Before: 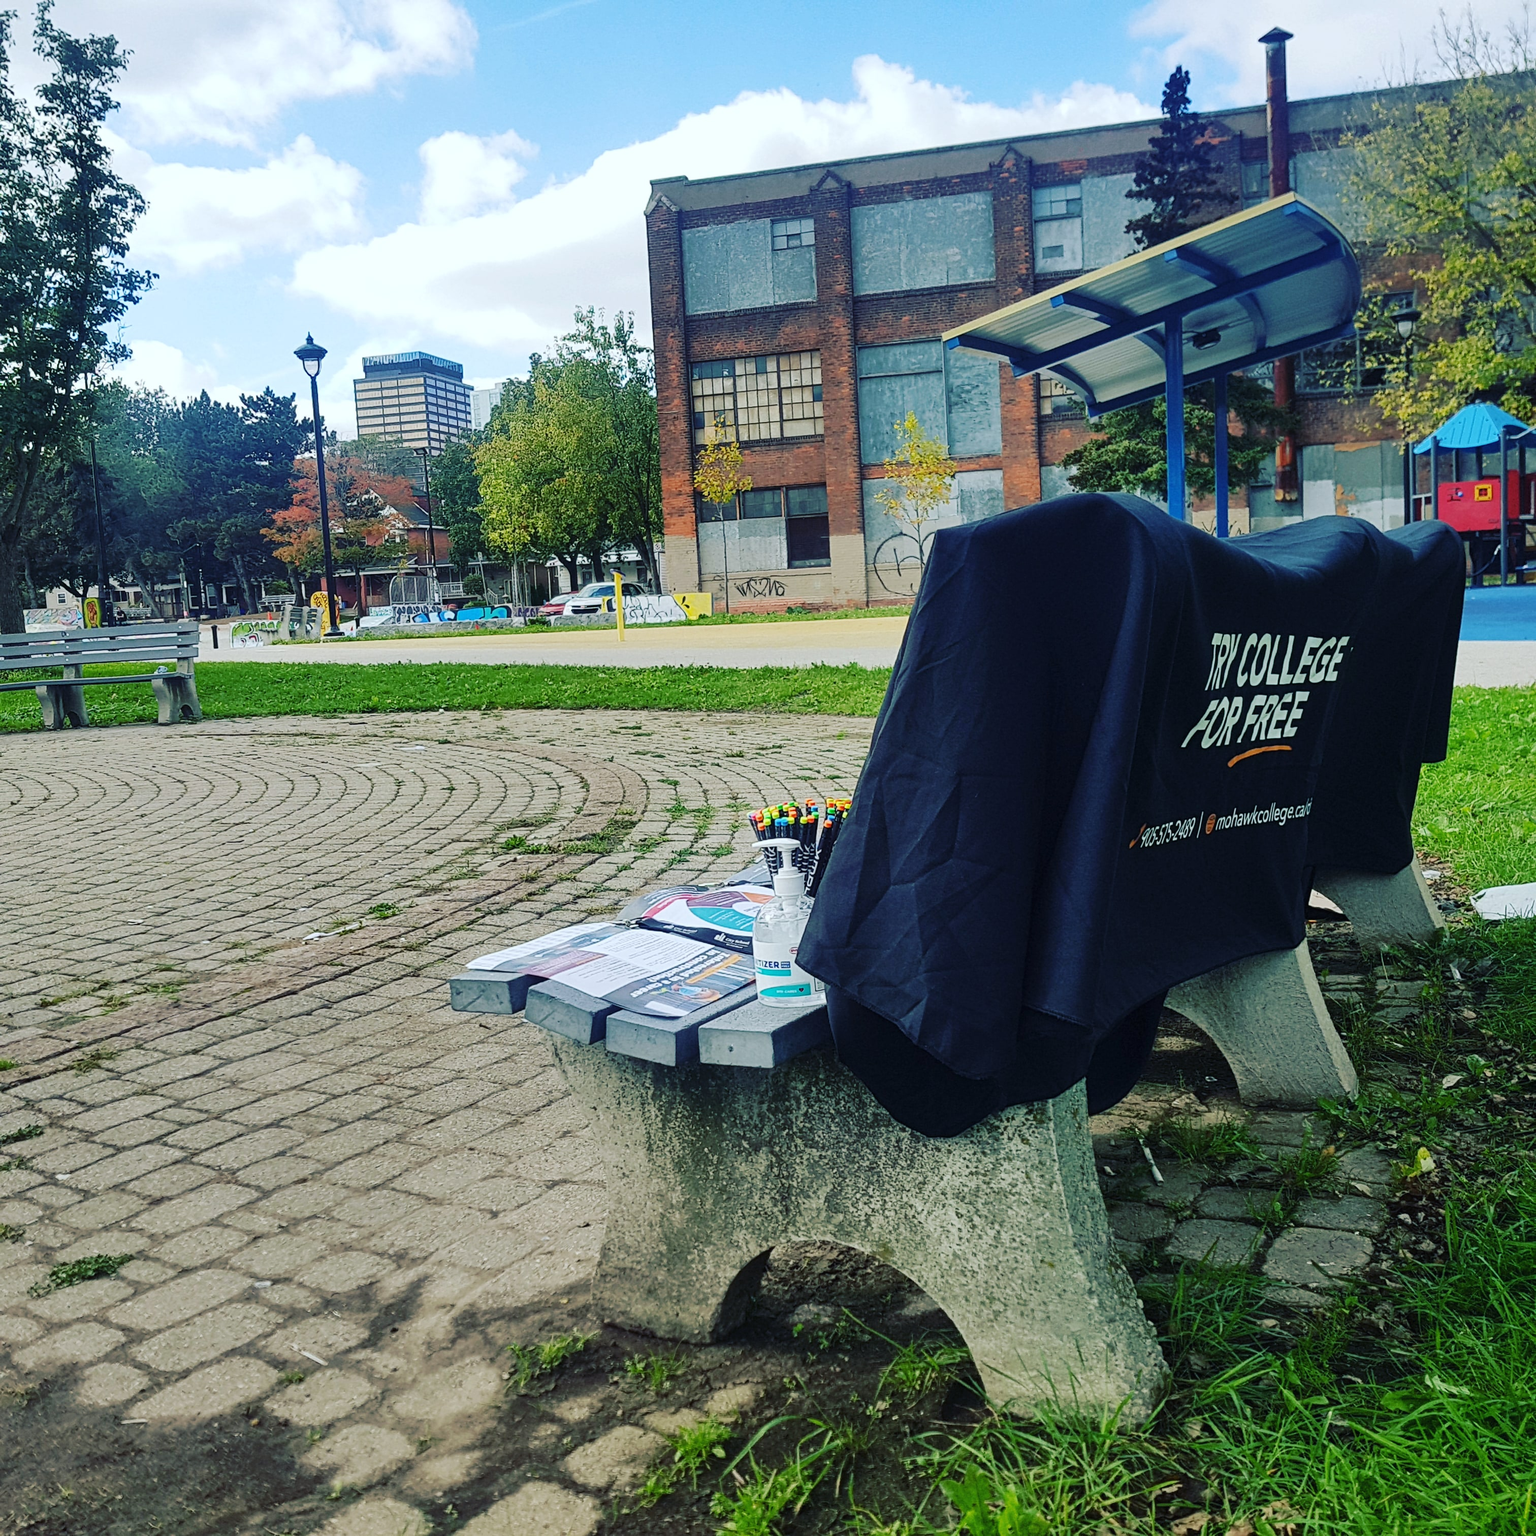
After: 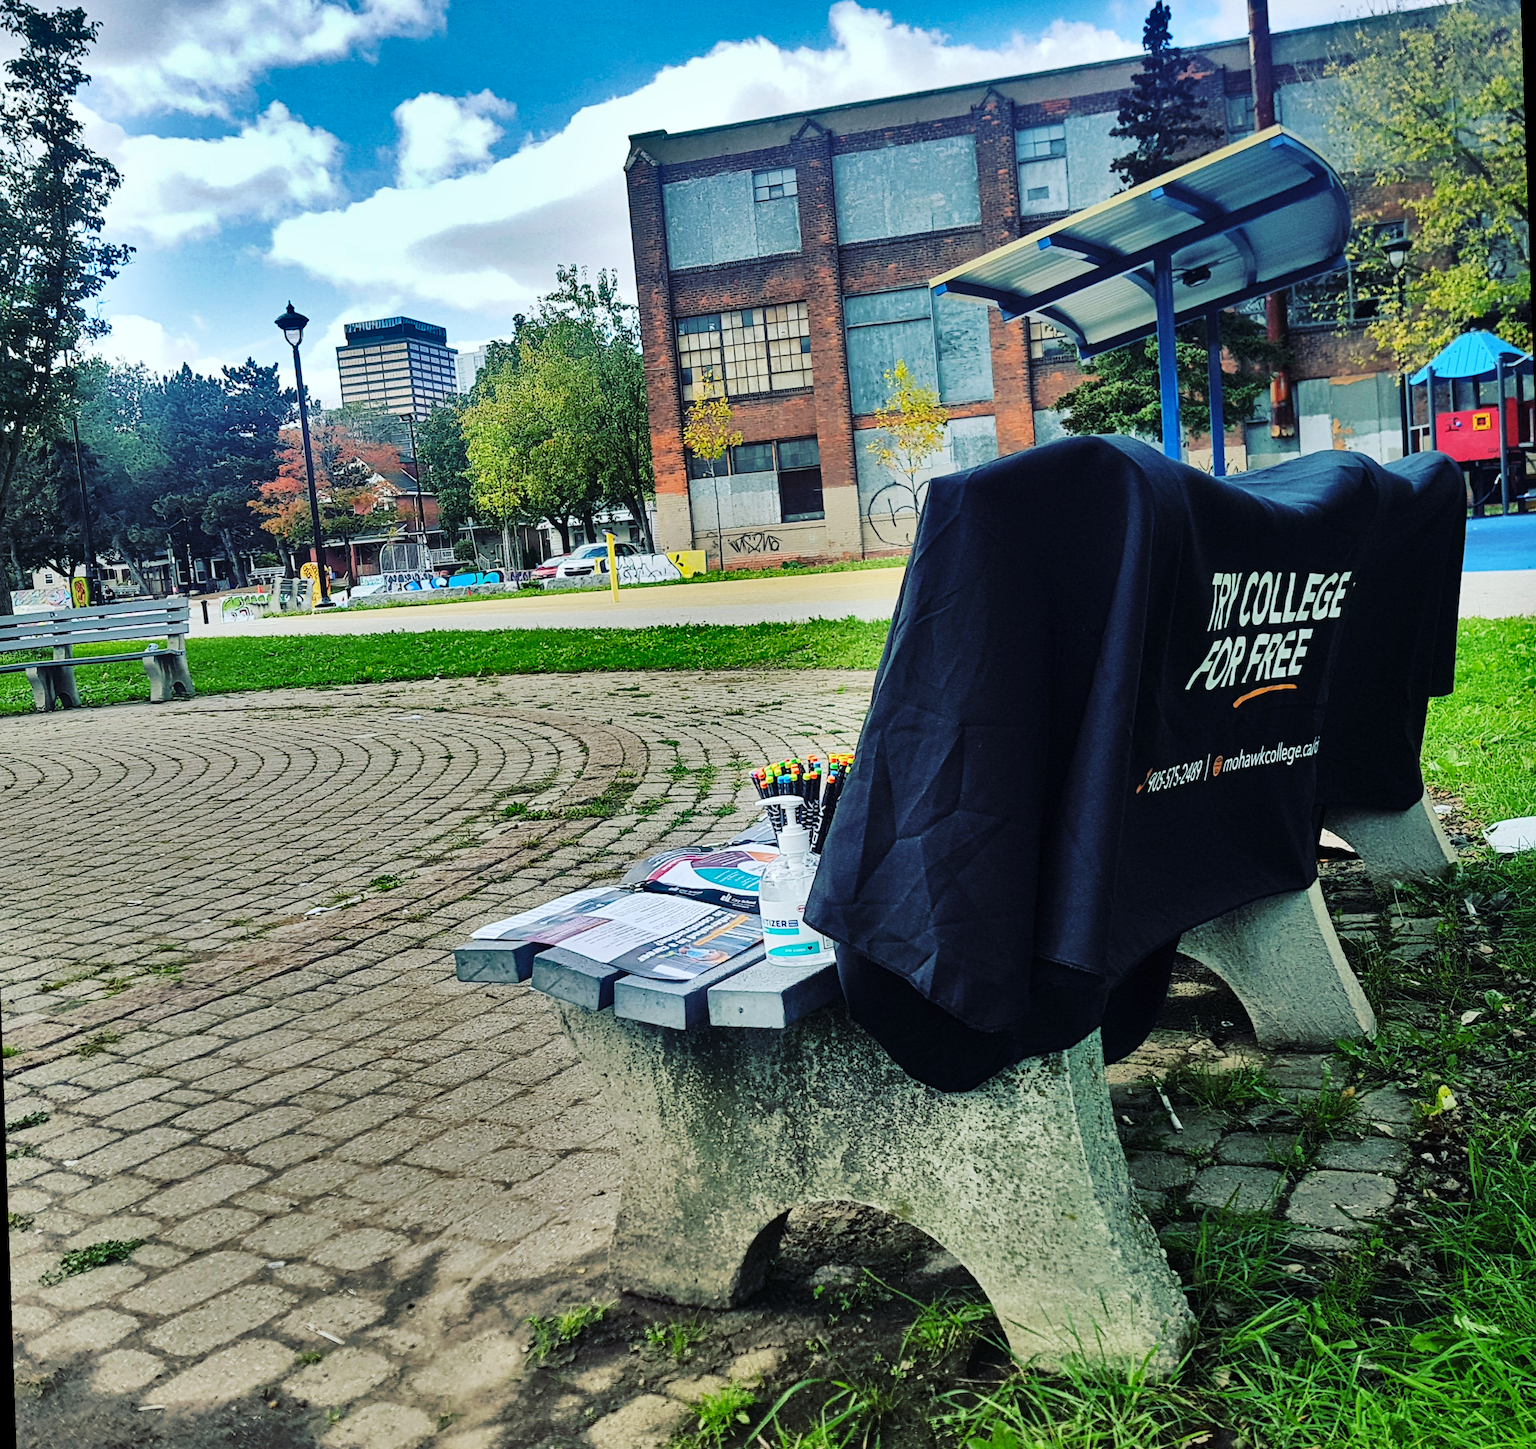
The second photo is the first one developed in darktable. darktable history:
tone curve: curves: ch0 [(0, 0) (0.004, 0.001) (0.133, 0.112) (0.325, 0.362) (0.832, 0.893) (1, 1)], color space Lab, linked channels, preserve colors none
rotate and perspective: rotation -2°, crop left 0.022, crop right 0.978, crop top 0.049, crop bottom 0.951
shadows and highlights: shadows 20.91, highlights -82.73, soften with gaussian
